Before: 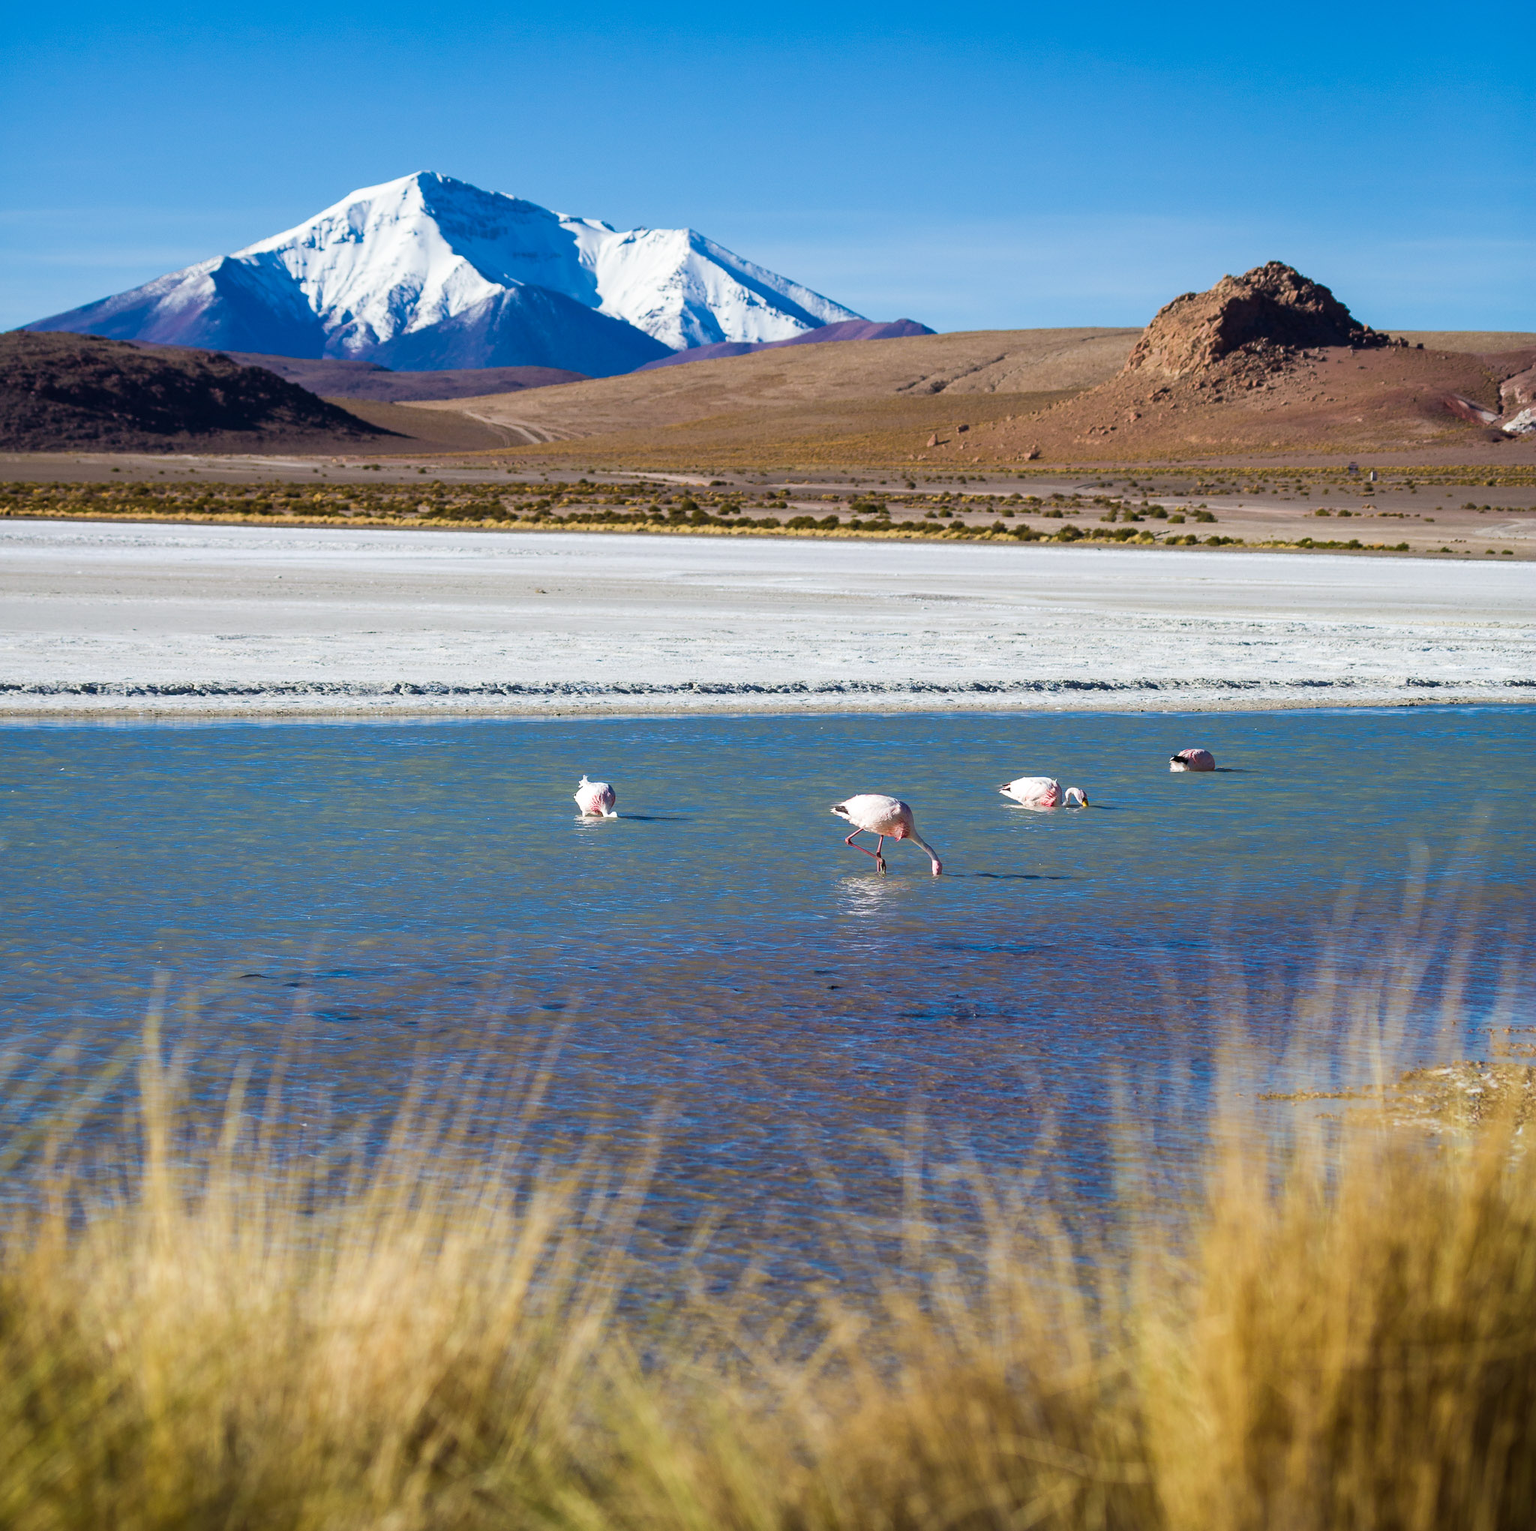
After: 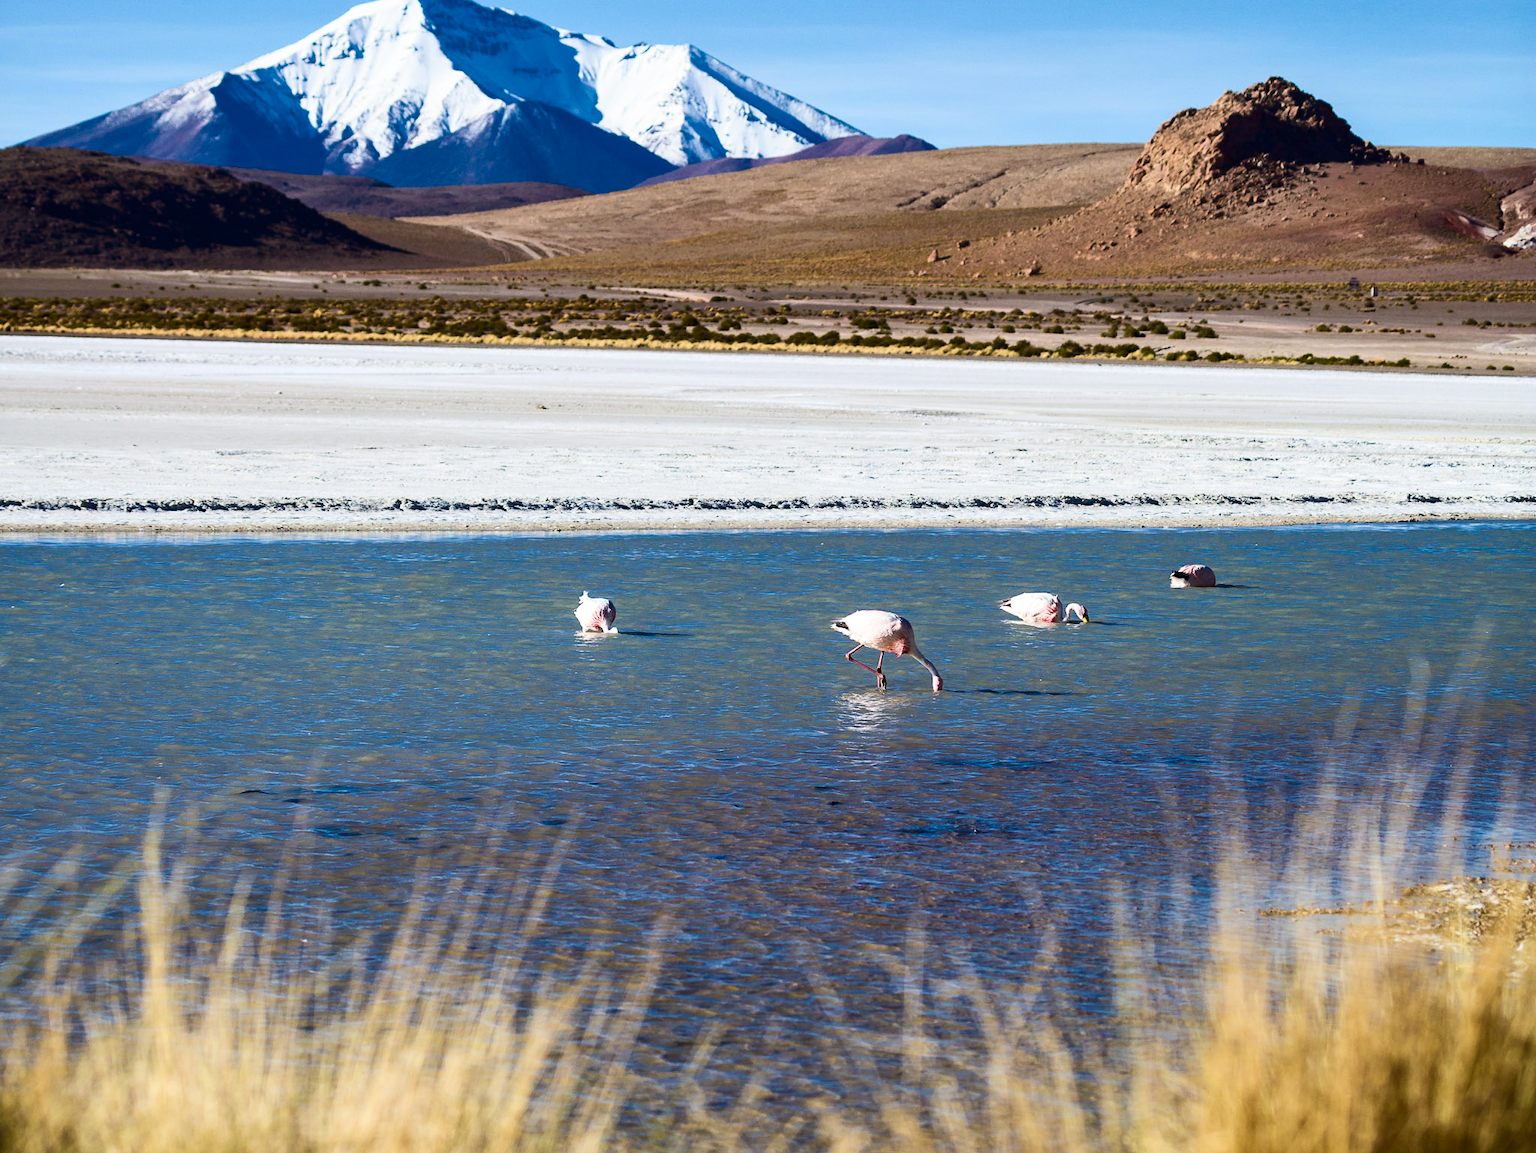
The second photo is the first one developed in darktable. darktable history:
shadows and highlights: shadows 31.61, highlights -32.57, soften with gaussian
crop and rotate: top 12.14%, bottom 12.549%
contrast brightness saturation: contrast 0.275
